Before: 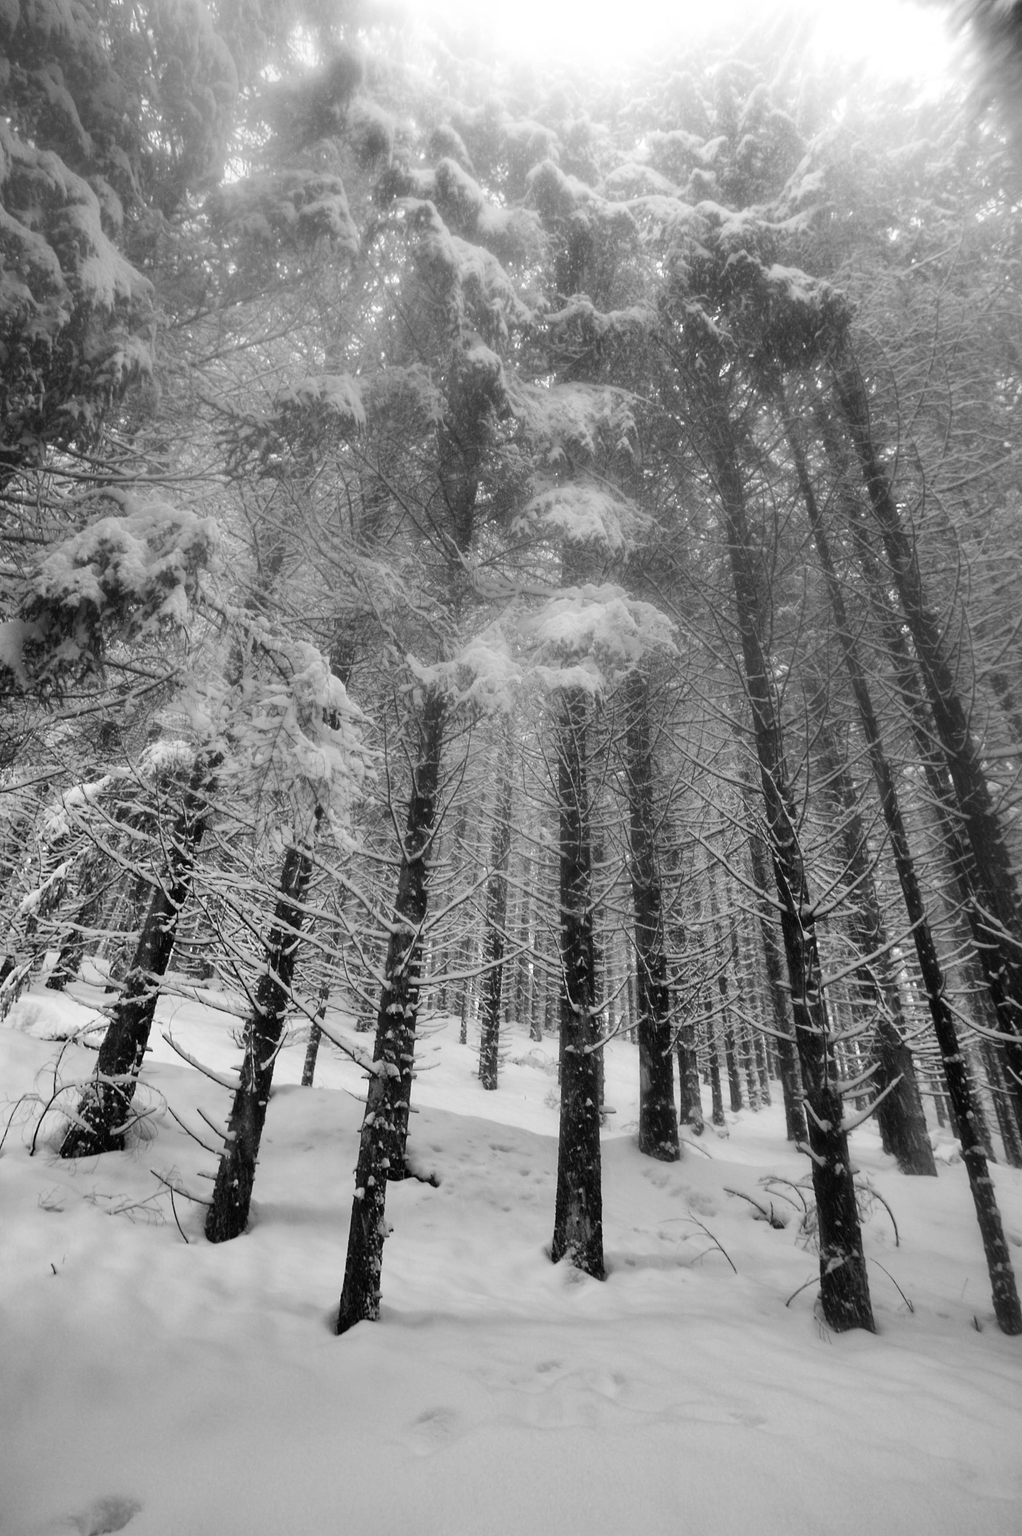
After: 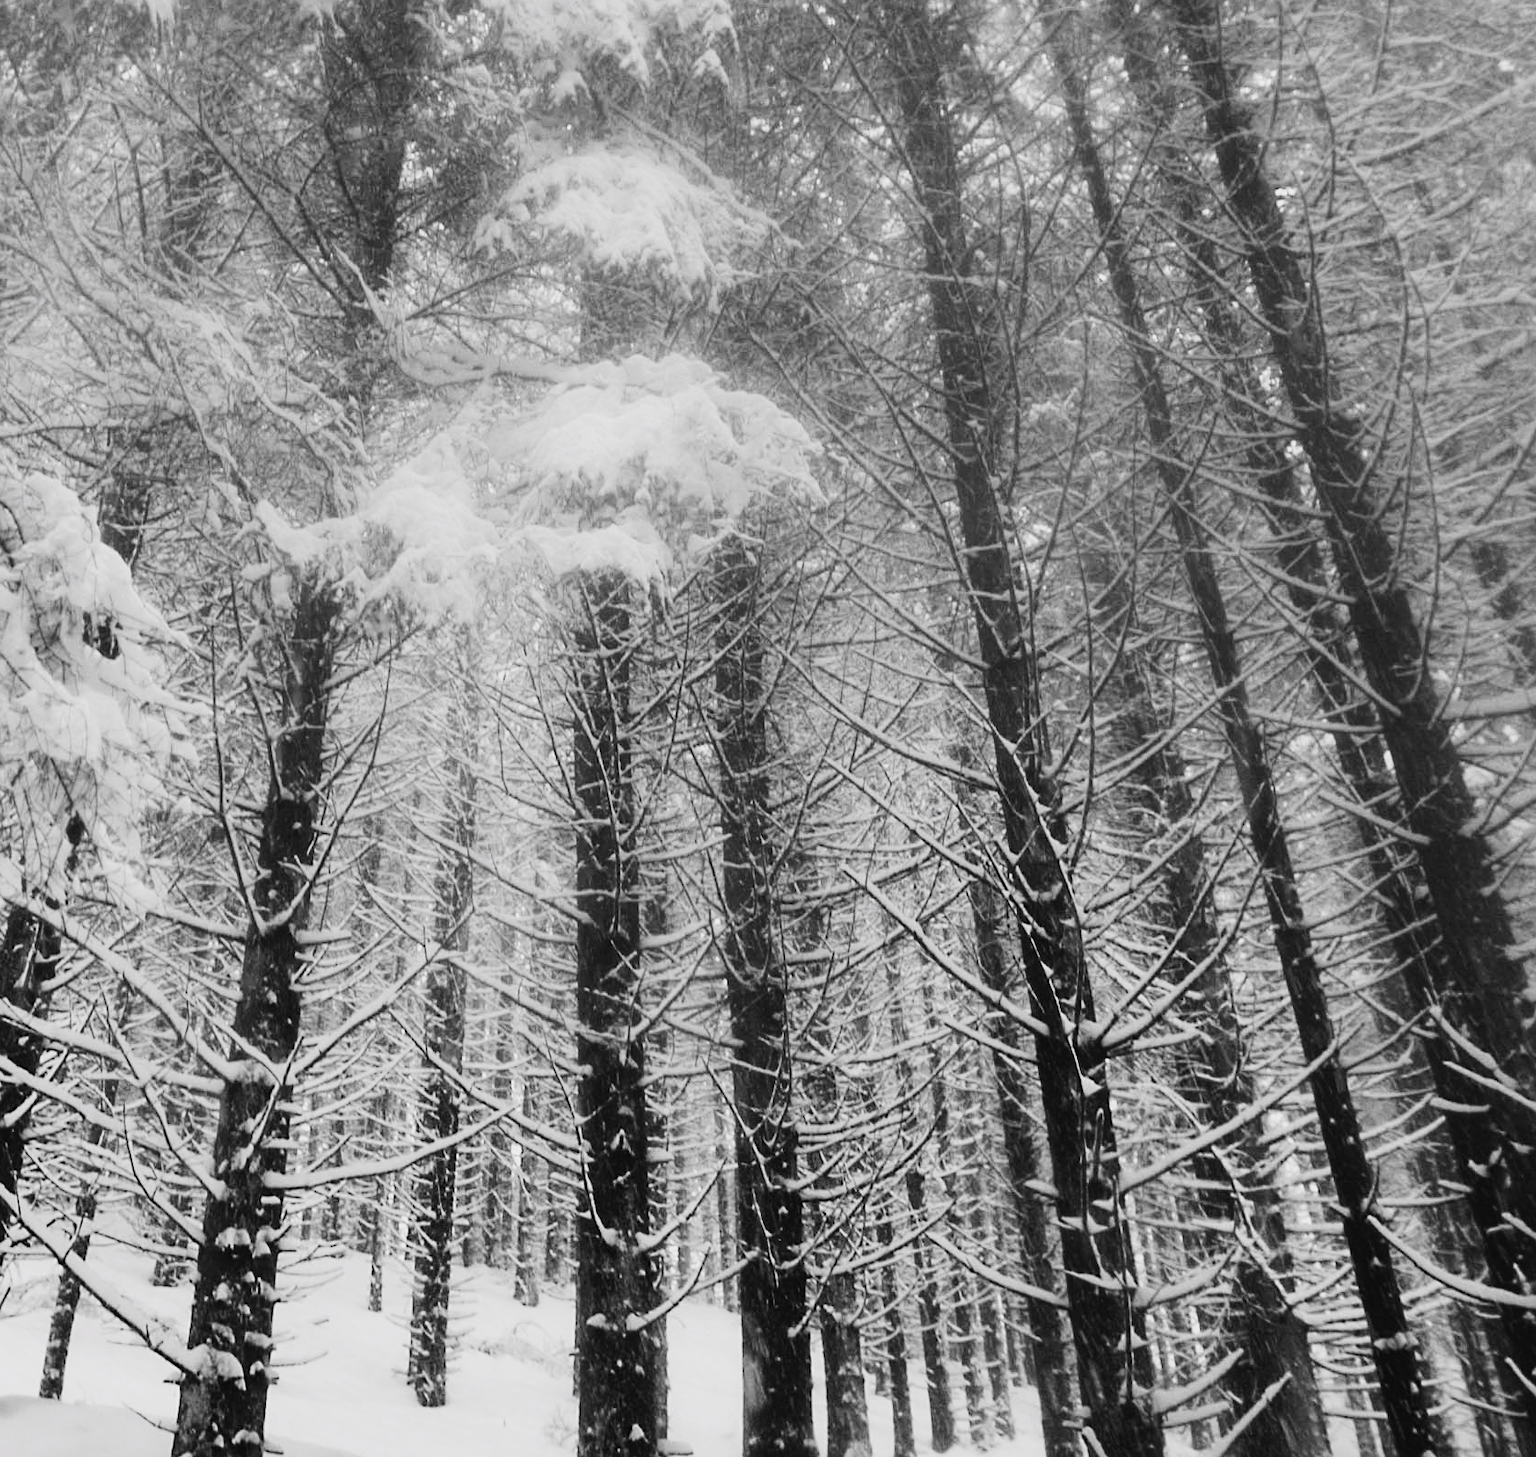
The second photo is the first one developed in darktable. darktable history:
crop and rotate: left 27.678%, top 26.926%, bottom 27.399%
sharpen: amount 0.213
tone curve: curves: ch0 [(0, 0.021) (0.104, 0.093) (0.236, 0.234) (0.456, 0.566) (0.647, 0.78) (0.864, 0.9) (1, 0.932)]; ch1 [(0, 0) (0.353, 0.344) (0.43, 0.401) (0.479, 0.476) (0.502, 0.504) (0.544, 0.534) (0.566, 0.566) (0.612, 0.621) (0.657, 0.679) (1, 1)]; ch2 [(0, 0) (0.34, 0.314) (0.434, 0.43) (0.5, 0.498) (0.528, 0.536) (0.56, 0.576) (0.595, 0.638) (0.644, 0.729) (1, 1)], color space Lab, independent channels, preserve colors none
